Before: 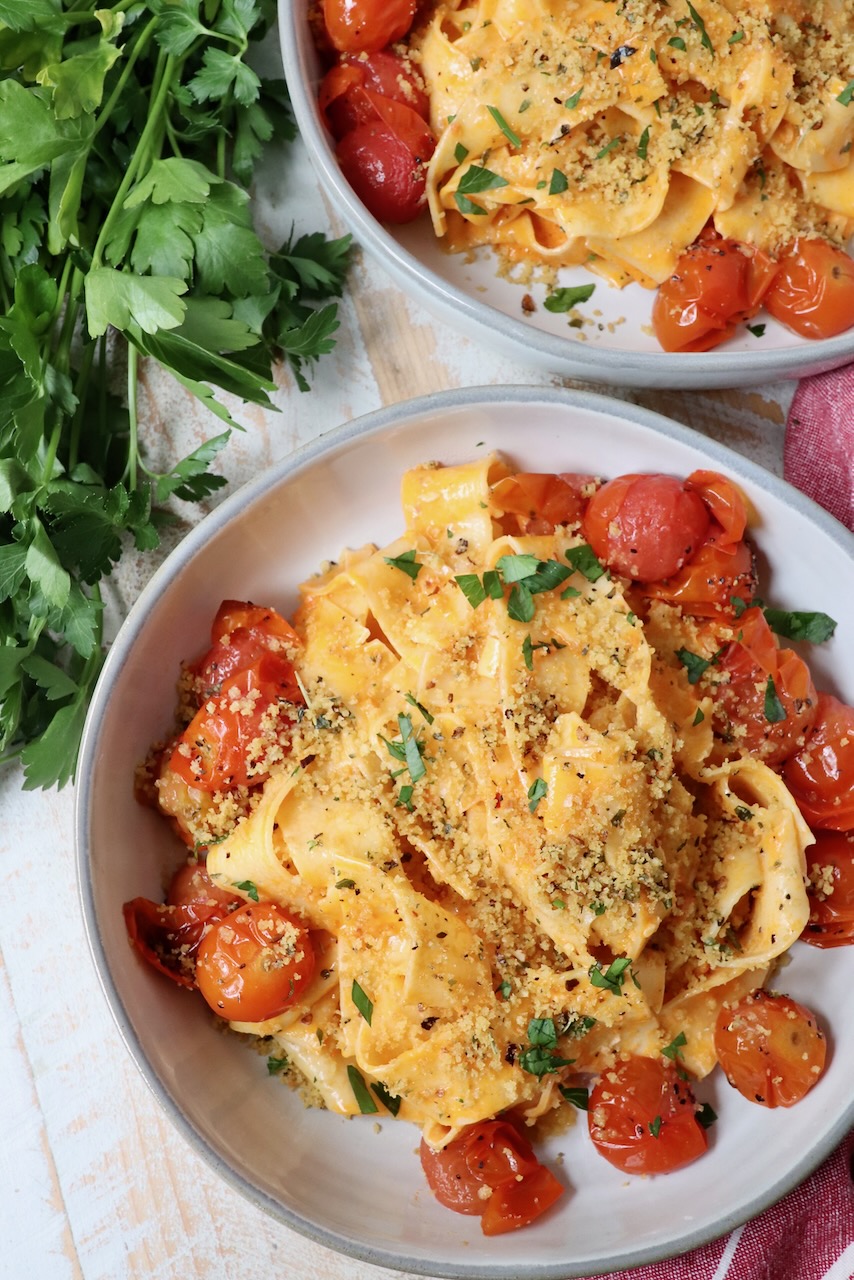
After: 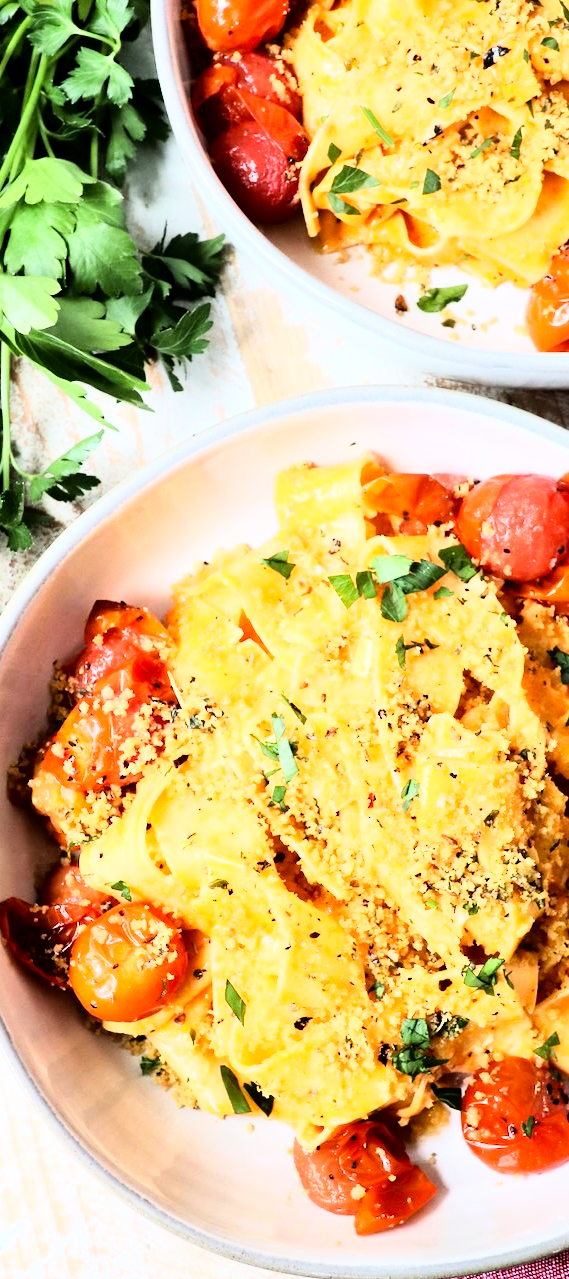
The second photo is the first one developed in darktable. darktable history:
crop and rotate: left 15.055%, right 18.278%
exposure: exposure 0.127 EV, compensate highlight preservation false
rgb curve: curves: ch0 [(0, 0) (0.21, 0.15) (0.24, 0.21) (0.5, 0.75) (0.75, 0.96) (0.89, 0.99) (1, 1)]; ch1 [(0, 0.02) (0.21, 0.13) (0.25, 0.2) (0.5, 0.67) (0.75, 0.9) (0.89, 0.97) (1, 1)]; ch2 [(0, 0.02) (0.21, 0.13) (0.25, 0.2) (0.5, 0.67) (0.75, 0.9) (0.89, 0.97) (1, 1)], compensate middle gray true
